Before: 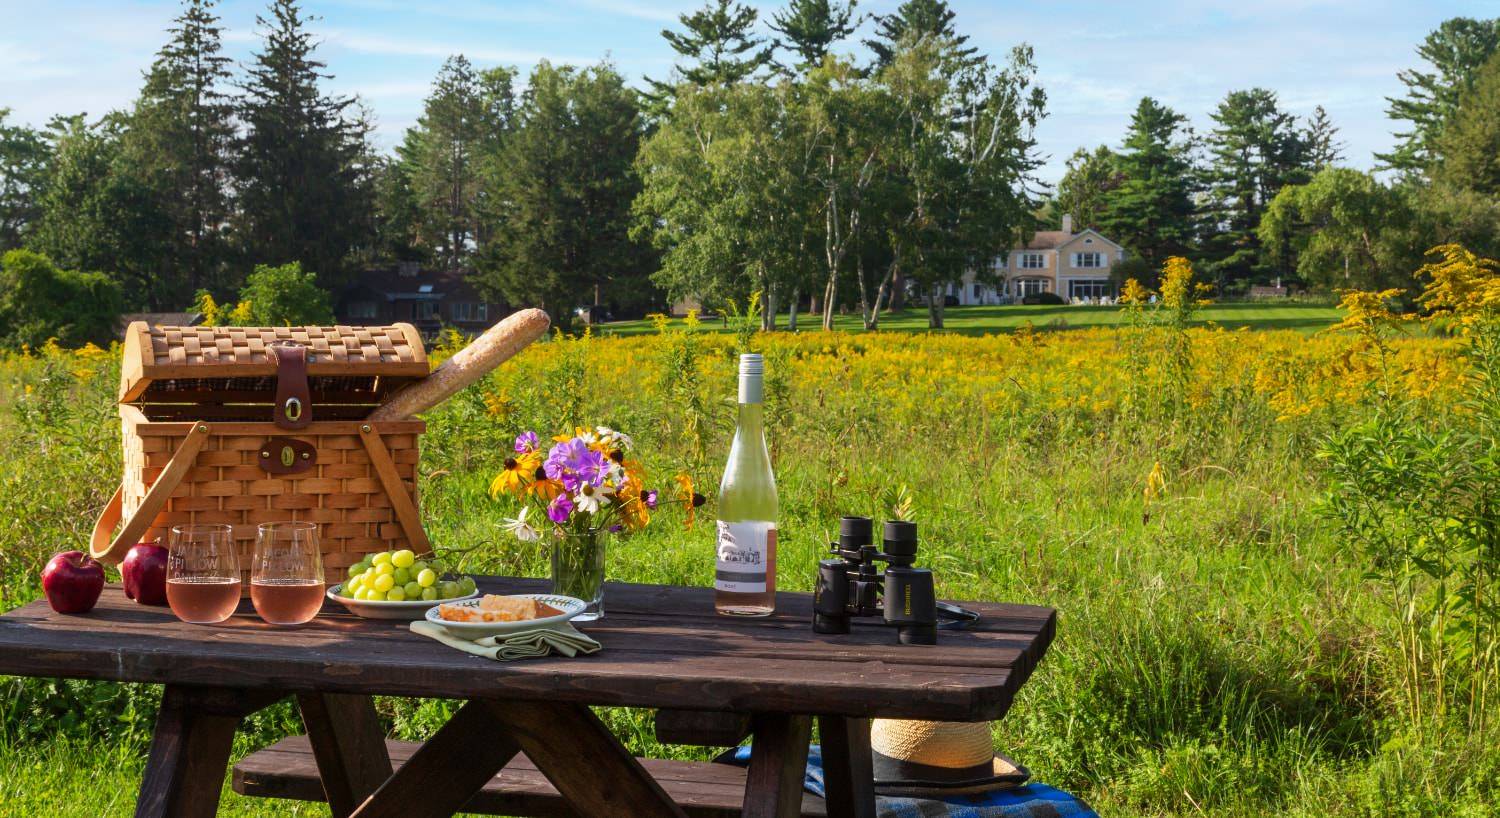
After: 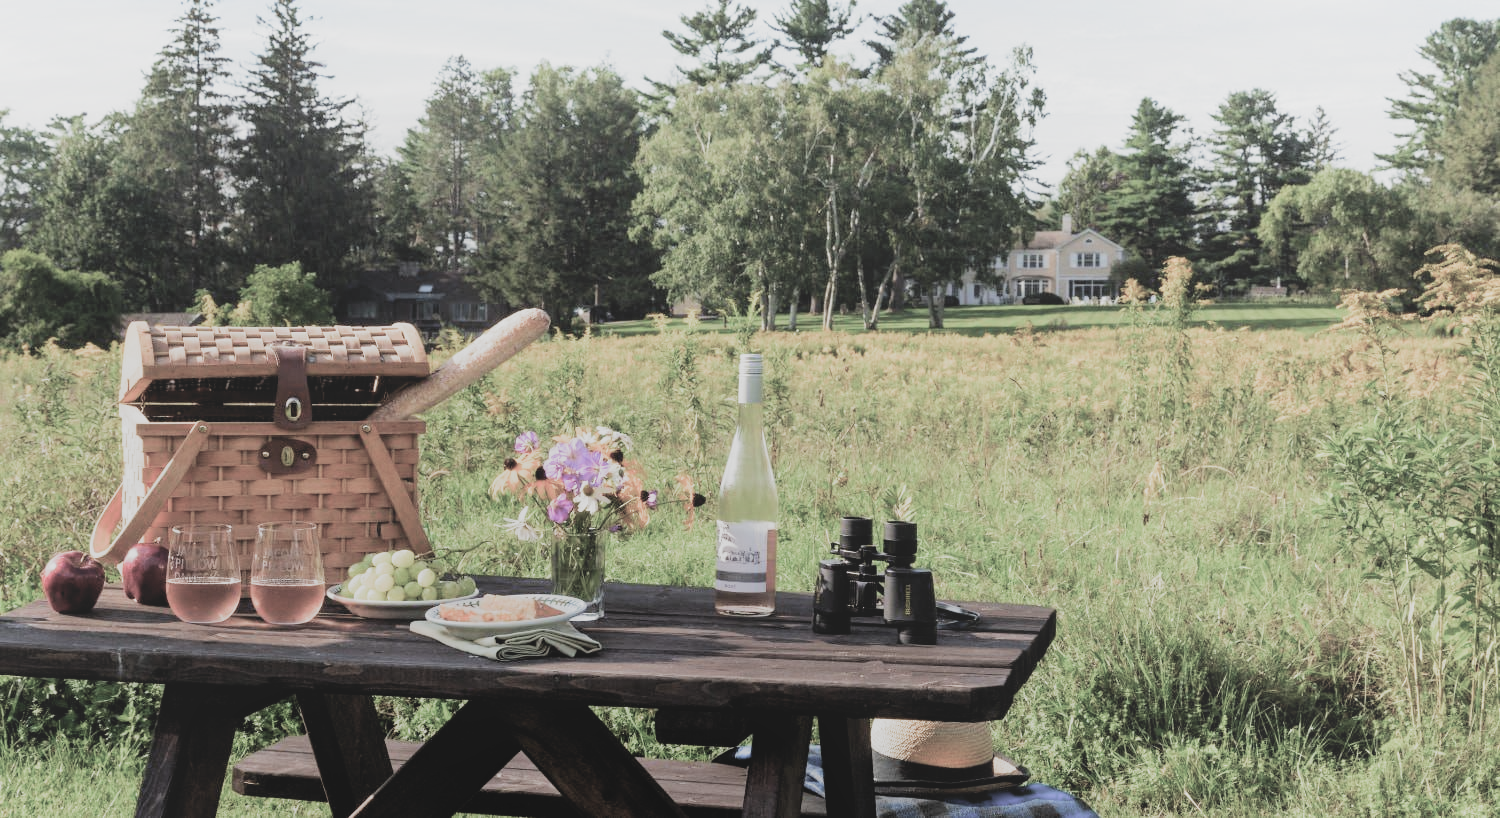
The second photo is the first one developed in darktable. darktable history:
filmic rgb: black relative exposure -5.04 EV, white relative exposure 3.53 EV, hardness 3.18, contrast 1.2, highlights saturation mix -29.38%, preserve chrominance RGB euclidean norm, color science v5 (2021), contrast in shadows safe, contrast in highlights safe
local contrast: detail 69%
exposure: black level correction 0.001, exposure 1.05 EV, compensate exposure bias true, compensate highlight preservation false
